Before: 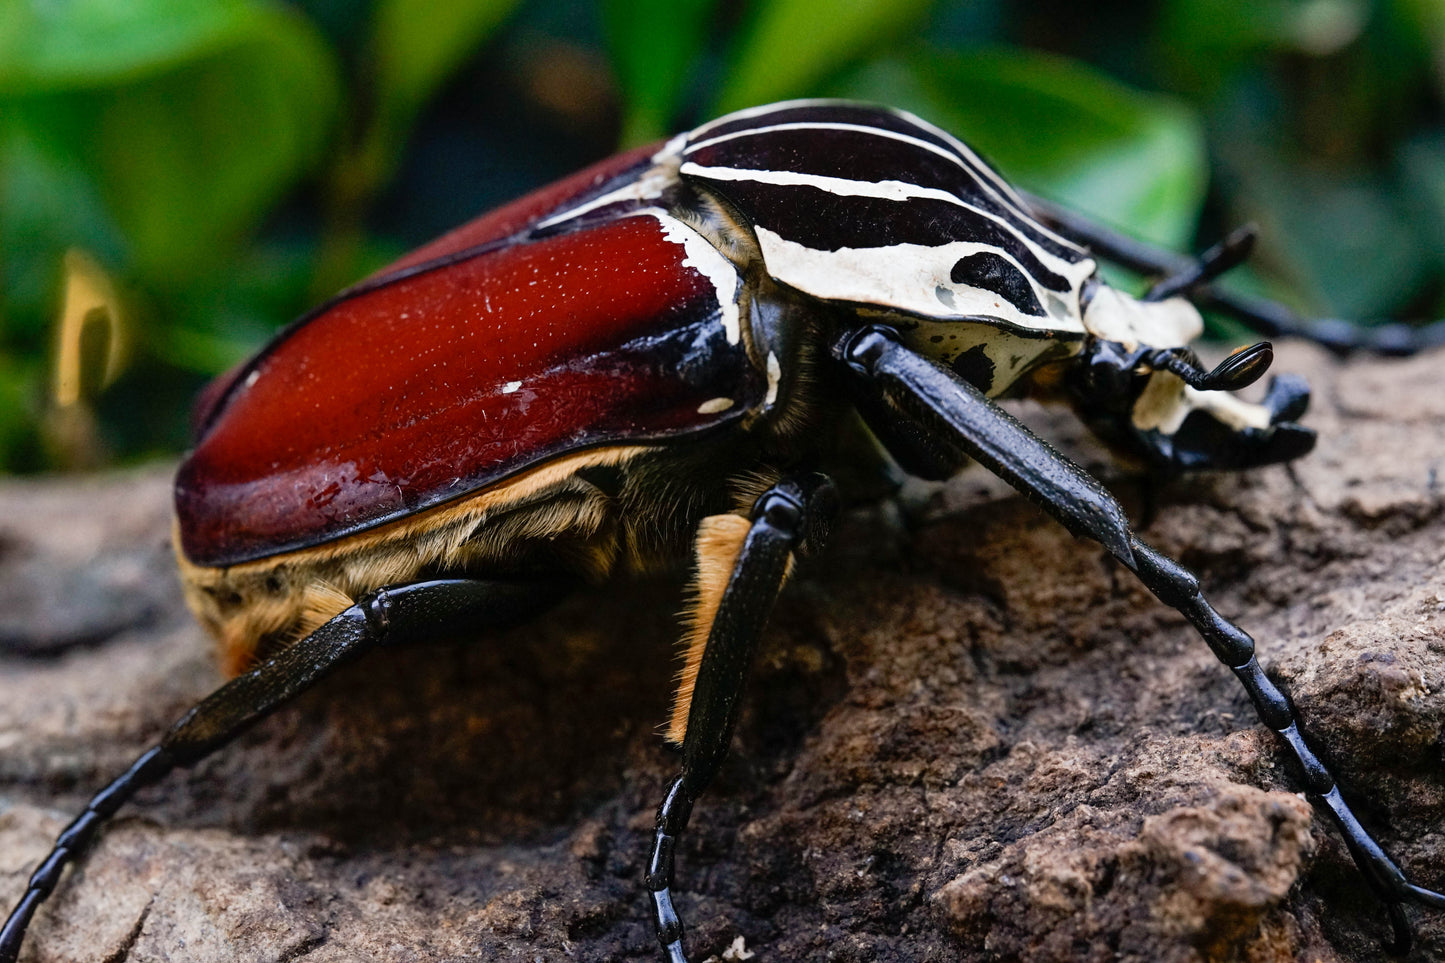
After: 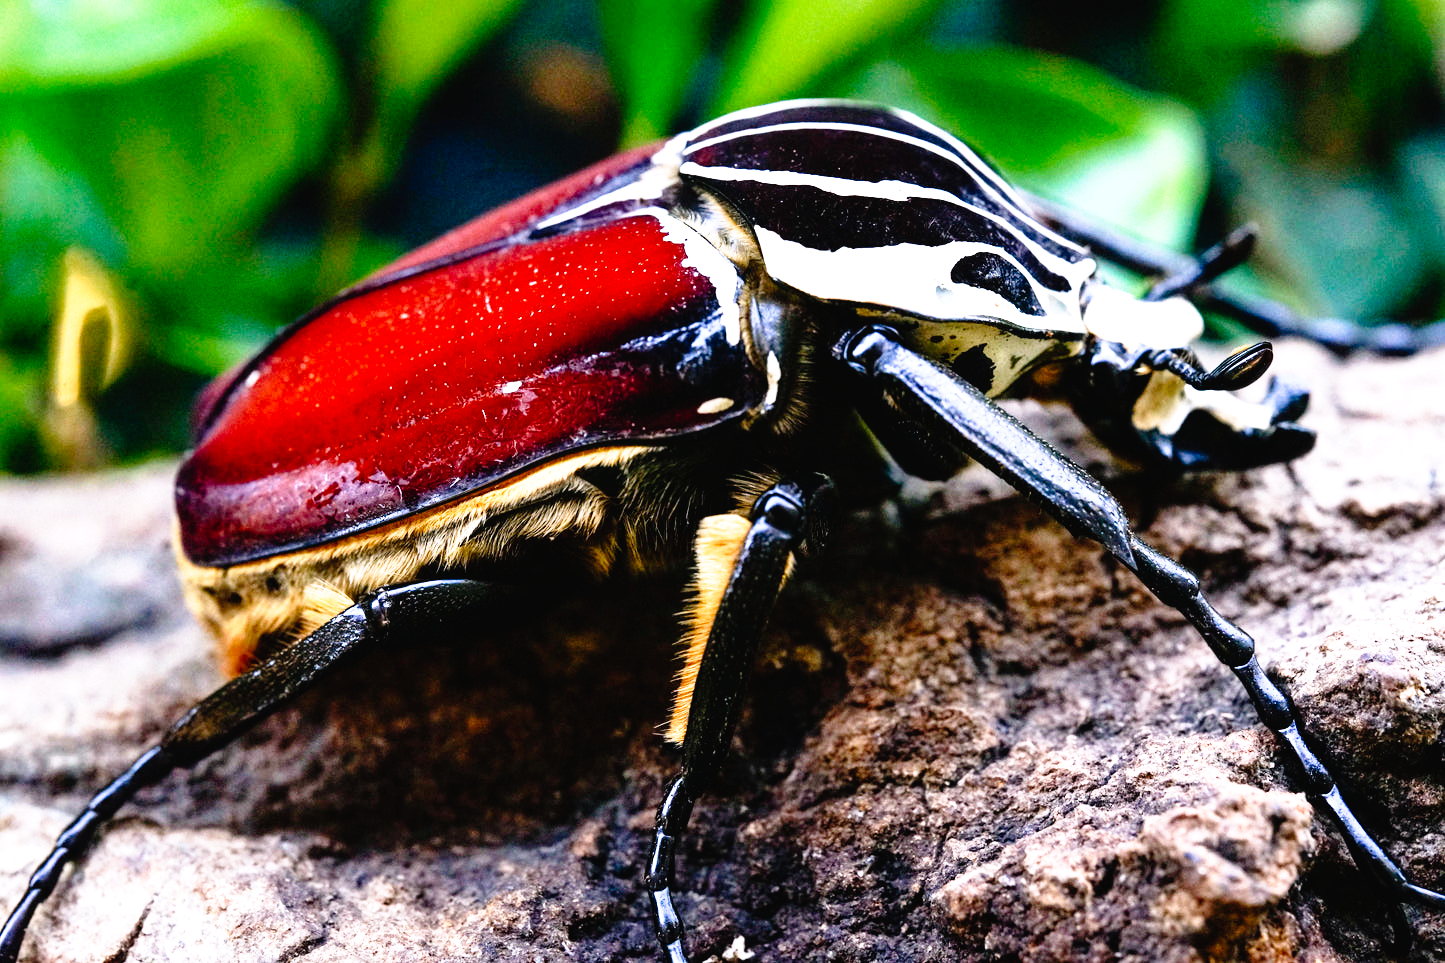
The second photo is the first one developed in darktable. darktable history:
exposure: black level correction 0, exposure 1.121 EV, compensate highlight preservation false
color calibration: illuminant as shot in camera, x 0.358, y 0.373, temperature 4628.91 K
tone curve: curves: ch0 [(0, 0.016) (0.11, 0.039) (0.259, 0.235) (0.383, 0.437) (0.499, 0.597) (0.733, 0.867) (0.843, 0.948) (1, 1)], preserve colors none
